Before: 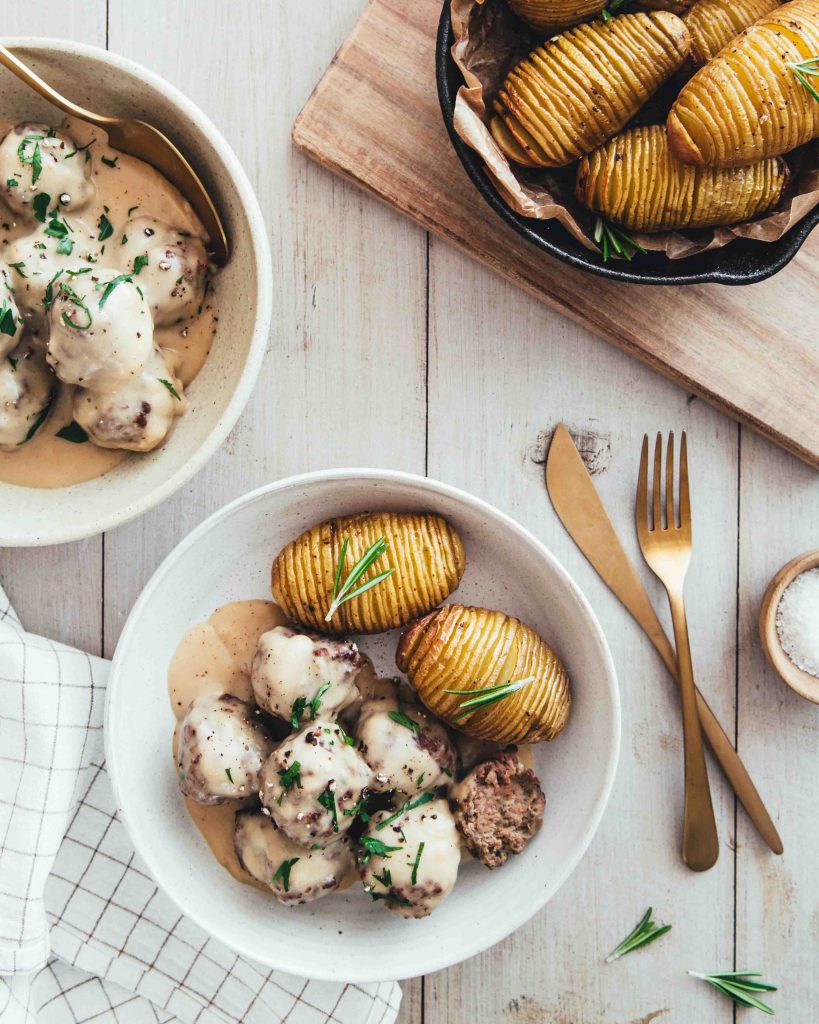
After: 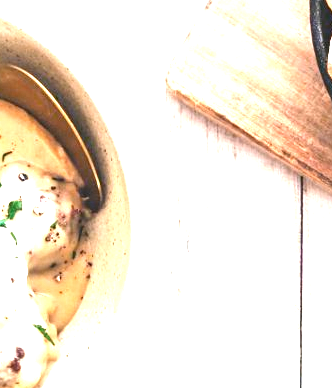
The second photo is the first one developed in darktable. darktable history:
crop: left 15.452%, top 5.459%, right 43.956%, bottom 56.62%
exposure: exposure 2 EV, compensate exposure bias true, compensate highlight preservation false
color zones: curves: ch0 [(0.203, 0.433) (0.607, 0.517) (0.697, 0.696) (0.705, 0.897)]
